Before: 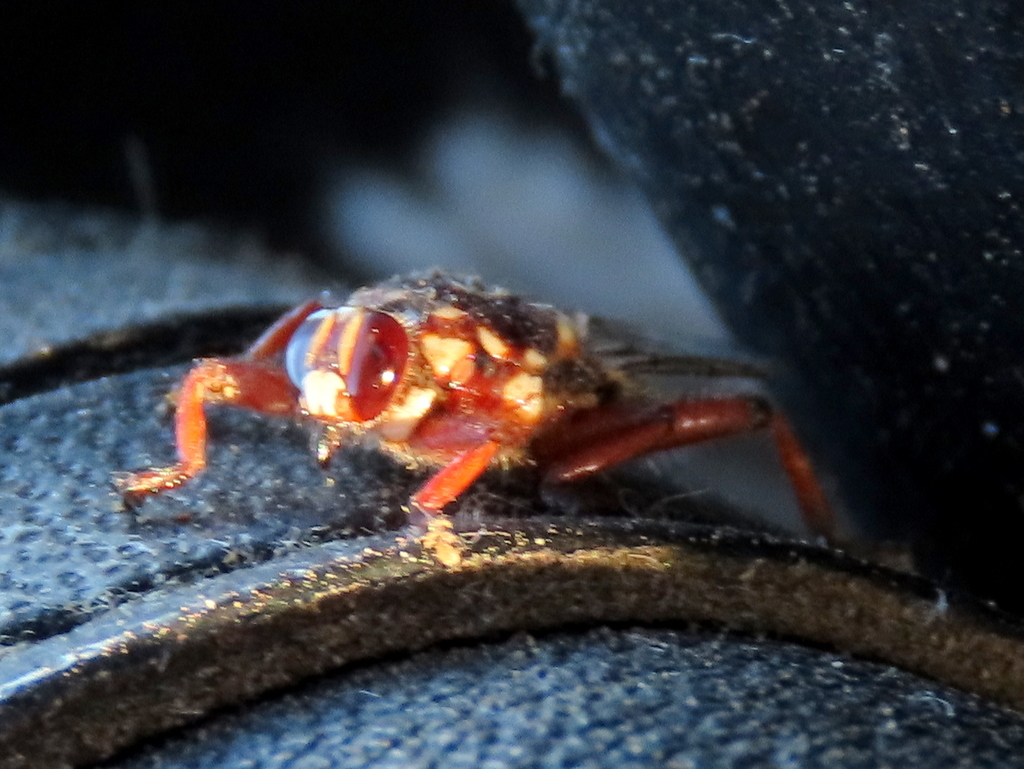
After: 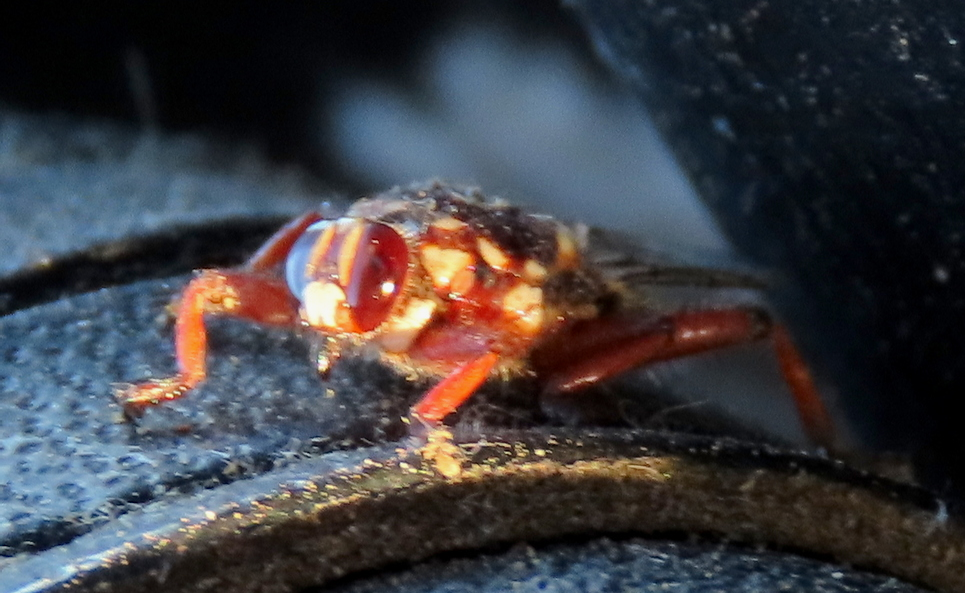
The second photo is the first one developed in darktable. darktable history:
crop and rotate: angle 0.03°, top 11.643%, right 5.651%, bottom 11.189%
shadows and highlights: shadows -20, white point adjustment -2, highlights -35
